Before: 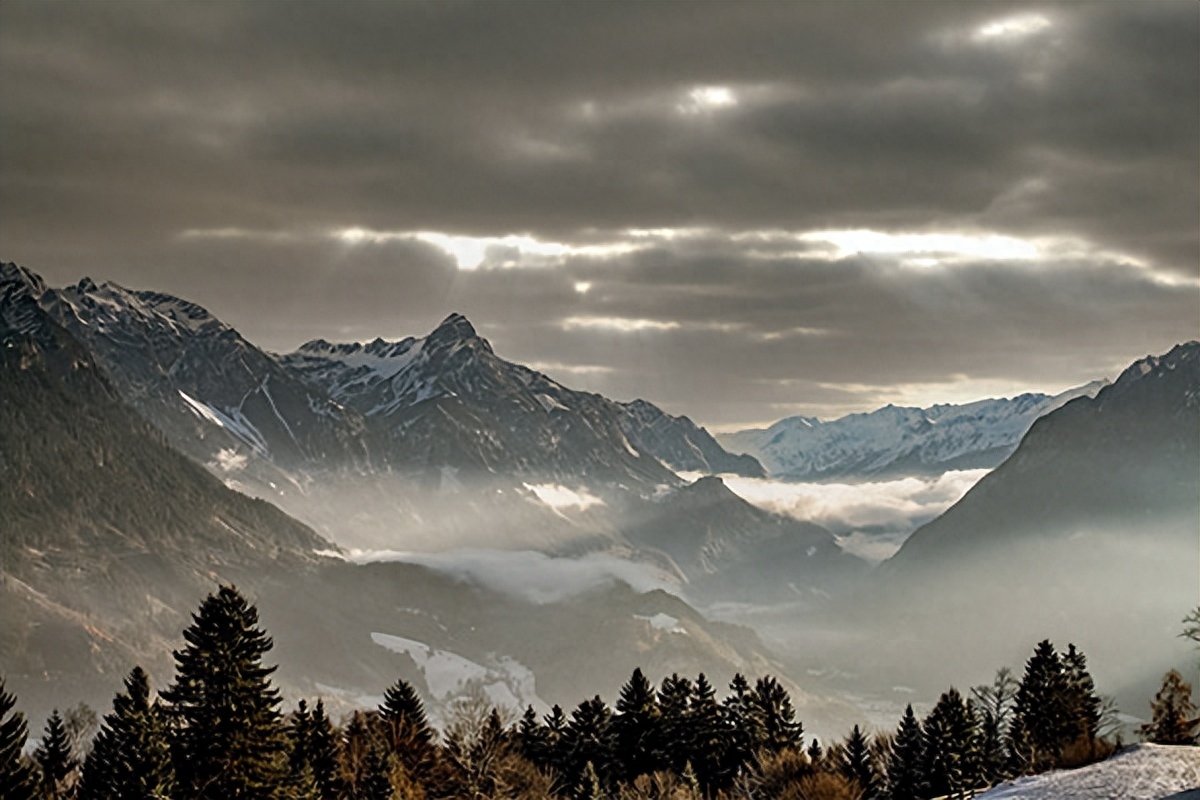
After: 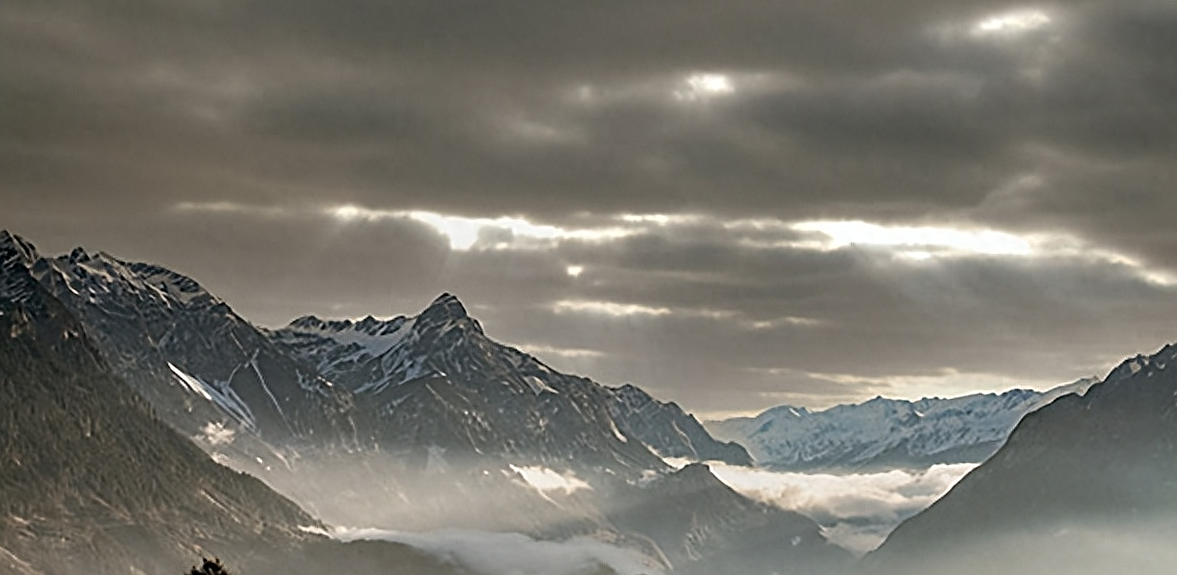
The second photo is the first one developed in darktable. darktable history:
sharpen: on, module defaults
rotate and perspective: rotation 1.57°, crop left 0.018, crop right 0.982, crop top 0.039, crop bottom 0.961
crop: bottom 24.988%
